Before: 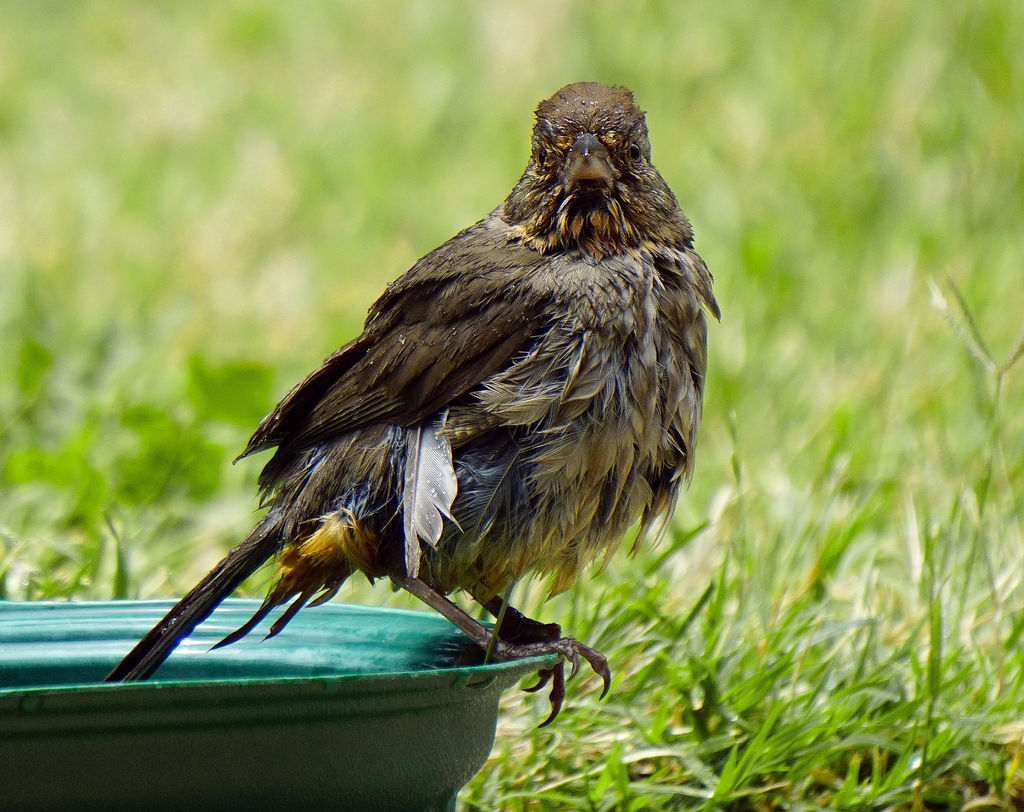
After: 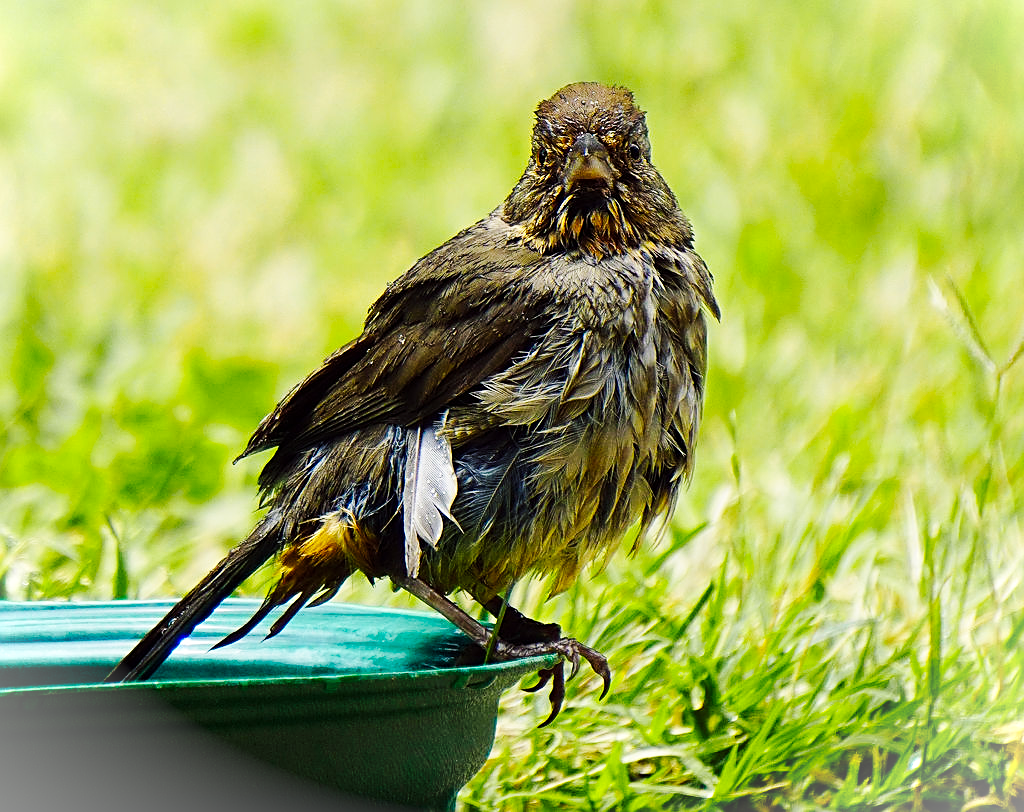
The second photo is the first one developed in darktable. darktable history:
base curve: curves: ch0 [(0, 0) (0.032, 0.025) (0.121, 0.166) (0.206, 0.329) (0.605, 0.79) (1, 1)], preserve colors none
vignetting: fall-off start 97.16%, brightness 0.32, saturation 0.001, width/height ratio 1.182
sharpen: amount 0.493
color balance rgb: shadows lift › luminance -7.649%, shadows lift › chroma 2.229%, shadows lift › hue 165.62°, perceptual saturation grading › global saturation 7.923%, perceptual saturation grading › shadows 5.094%, global vibrance 20%
